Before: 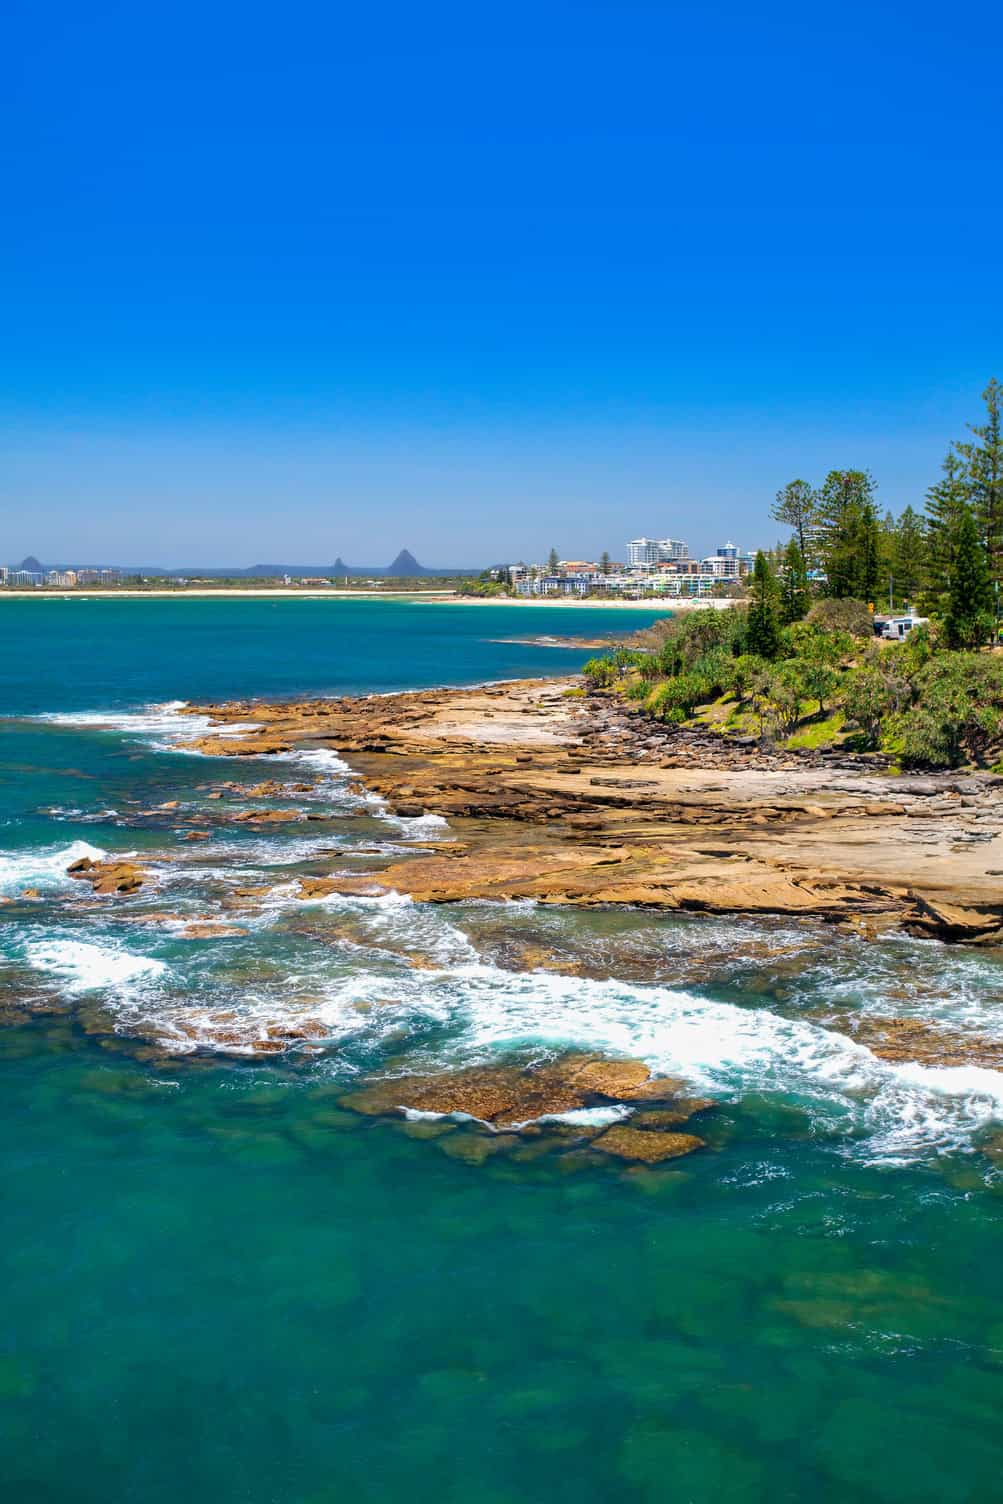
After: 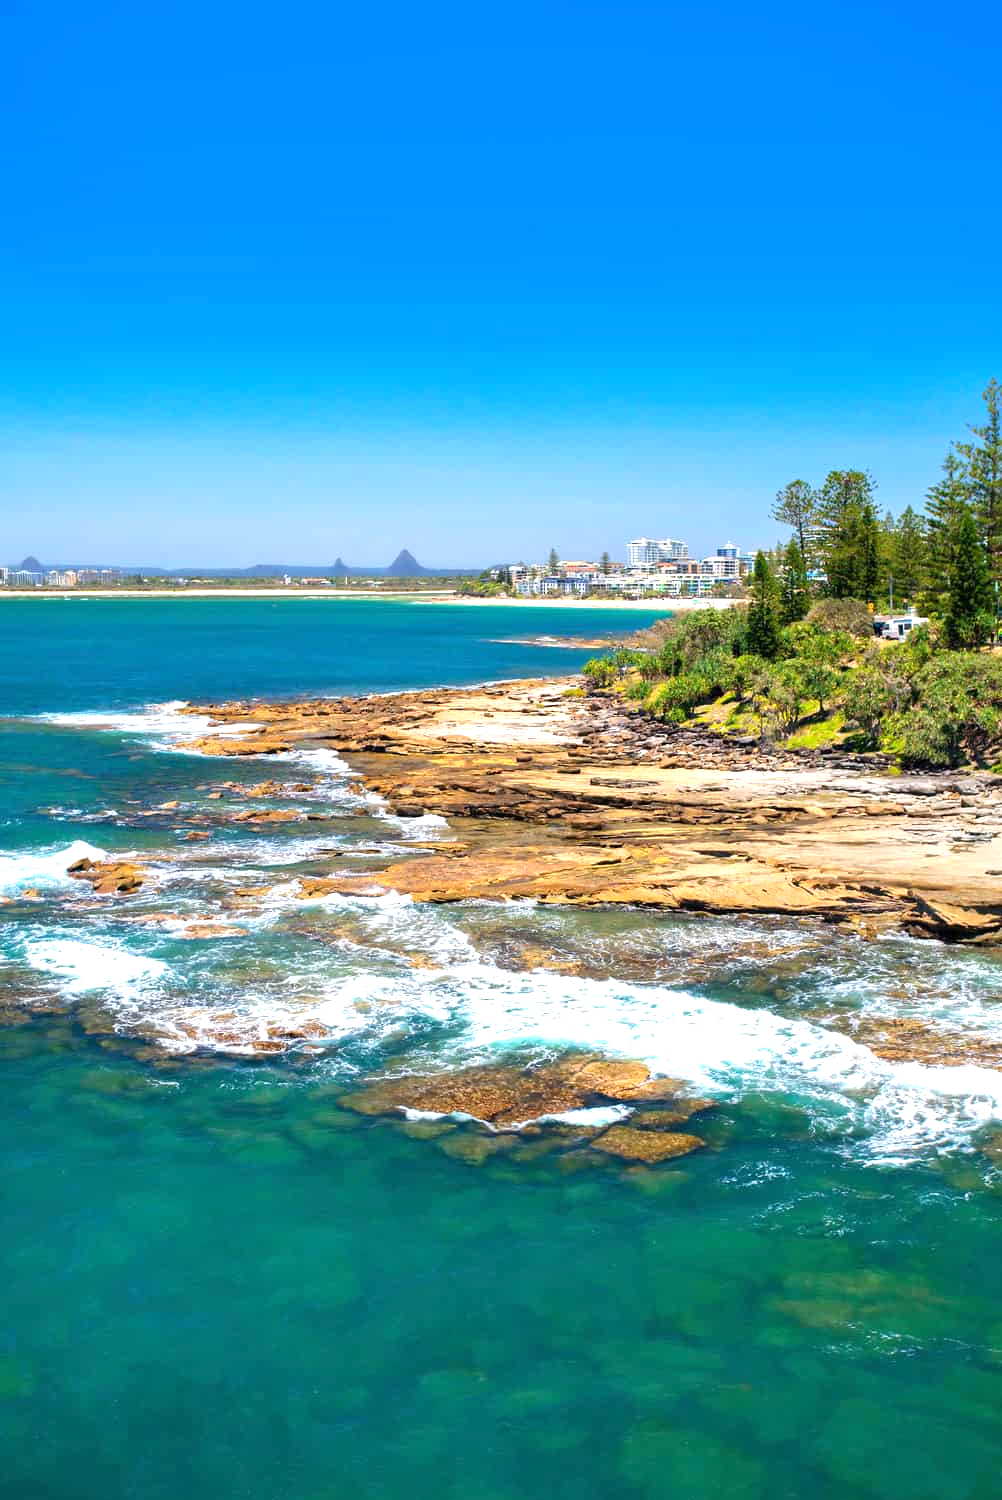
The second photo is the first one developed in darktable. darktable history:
exposure: black level correction 0, exposure 0.7 EV, compensate exposure bias true, compensate highlight preservation false
crop: top 0.05%, bottom 0.098%
